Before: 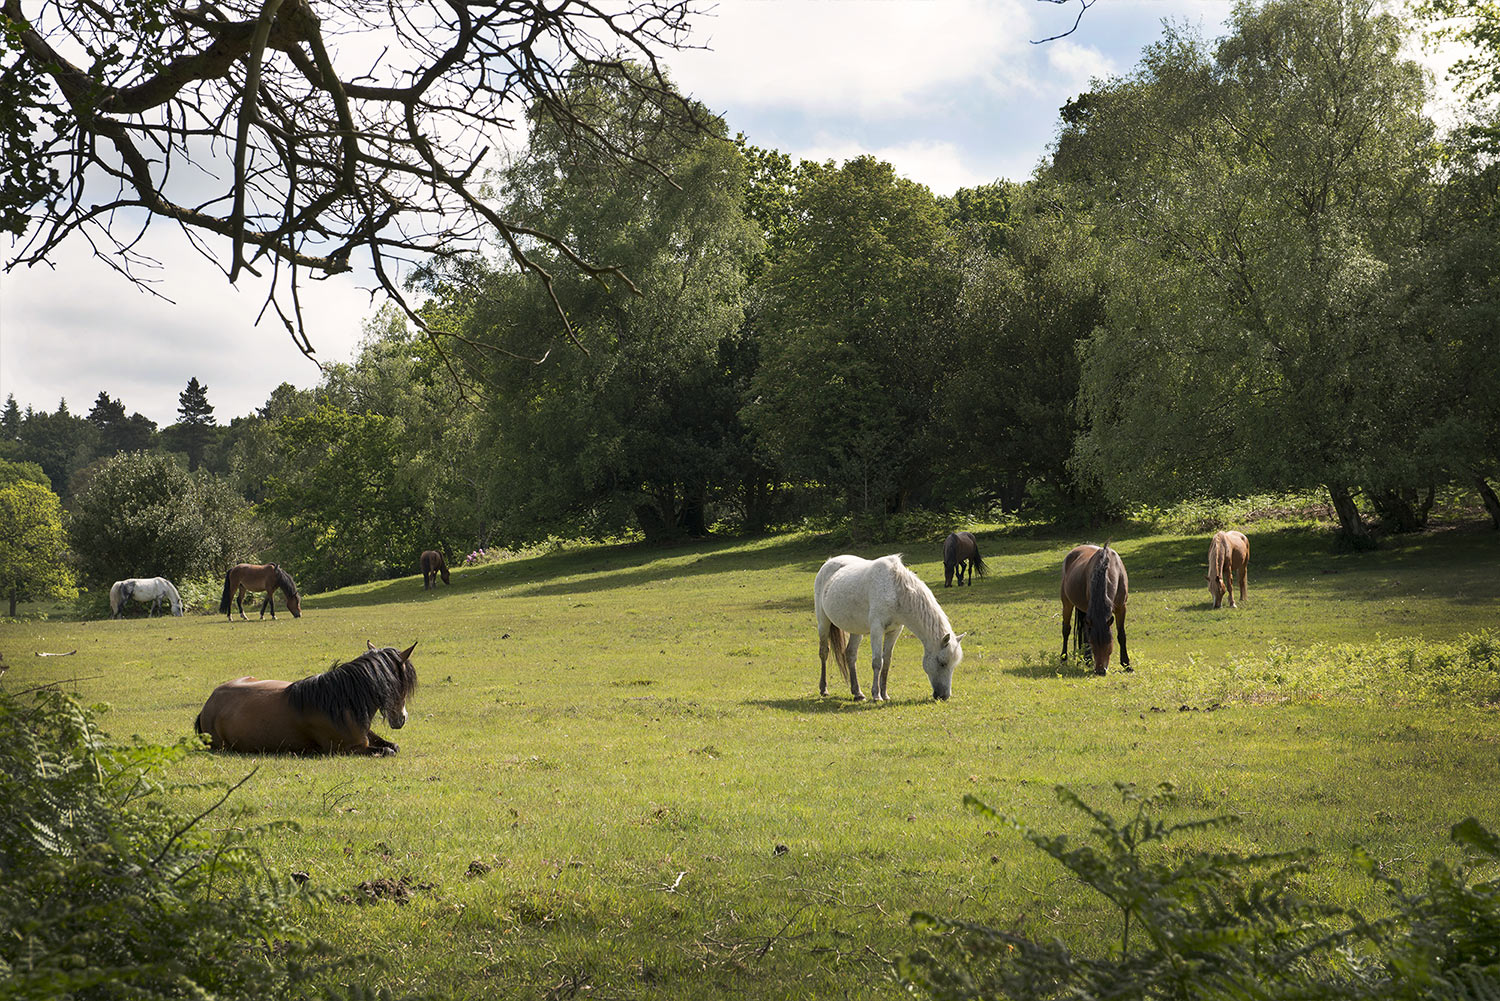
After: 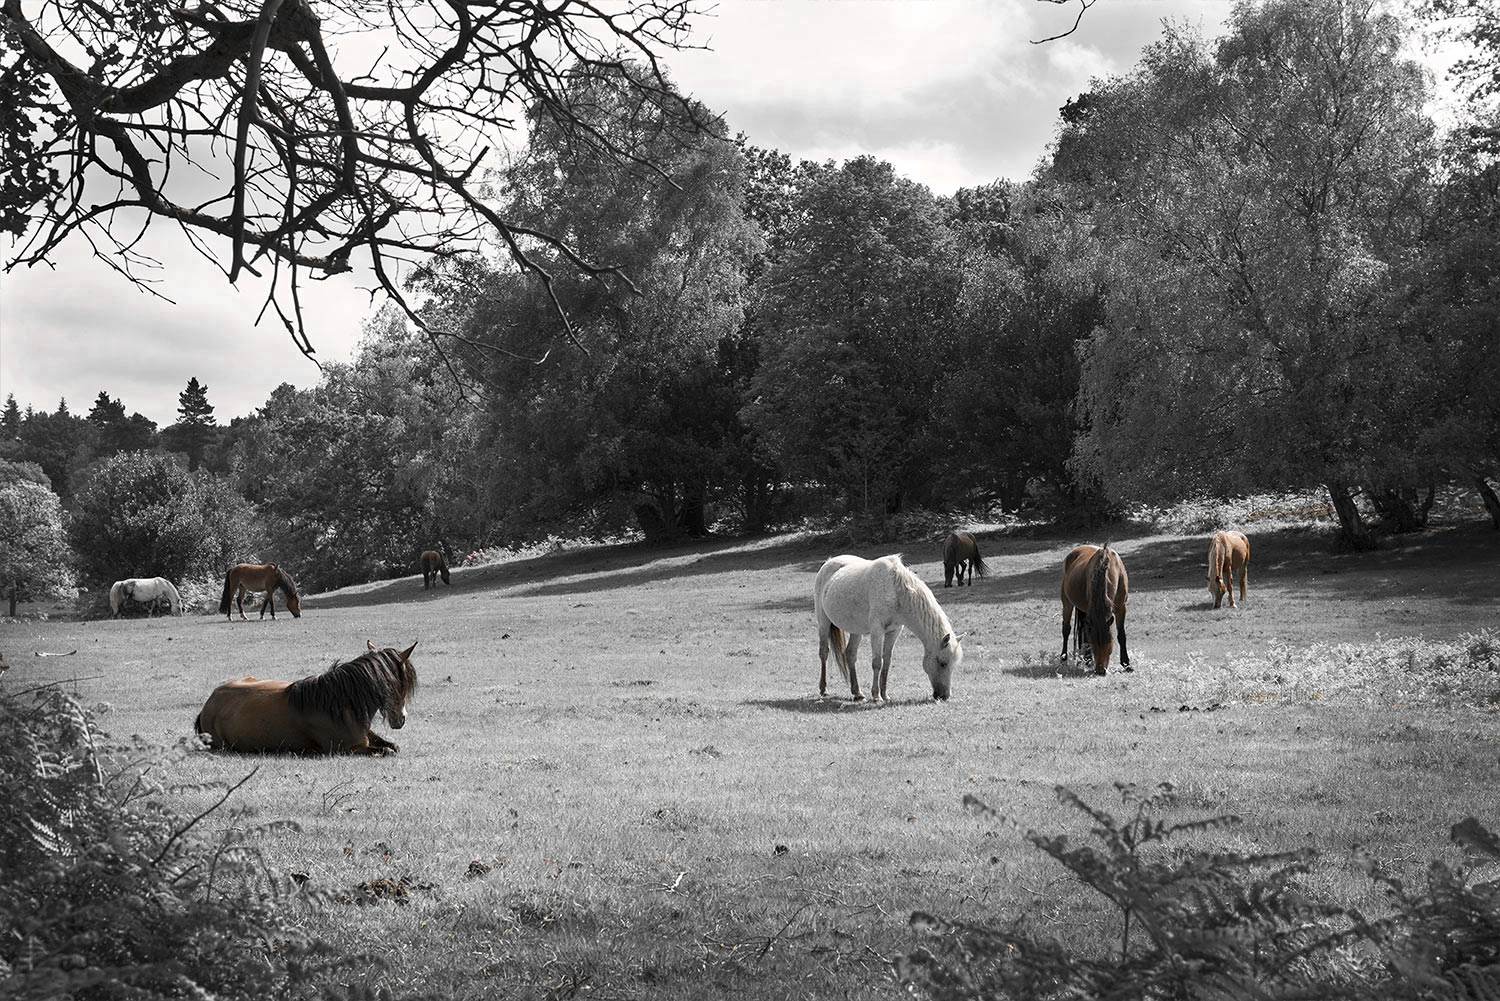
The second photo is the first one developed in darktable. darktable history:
contrast brightness saturation: contrast 0.05
color zones: curves: ch0 [(0, 0.497) (0.096, 0.361) (0.221, 0.538) (0.429, 0.5) (0.571, 0.5) (0.714, 0.5) (0.857, 0.5) (1, 0.497)]; ch1 [(0, 0.5) (0.143, 0.5) (0.257, -0.002) (0.429, 0.04) (0.571, -0.001) (0.714, -0.015) (0.857, 0.024) (1, 0.5)]
haze removal: compatibility mode true, adaptive false
